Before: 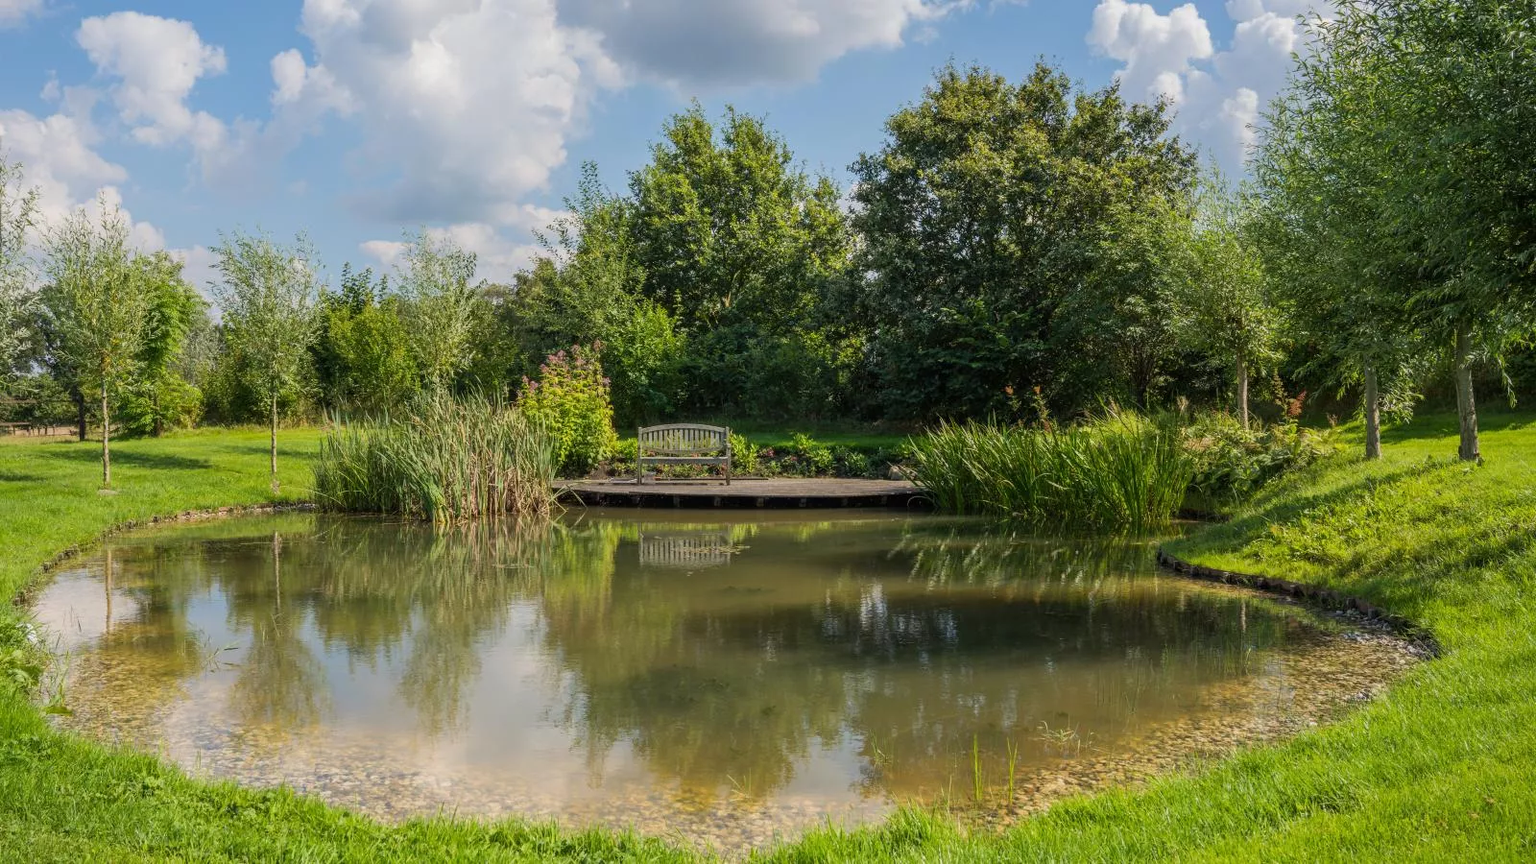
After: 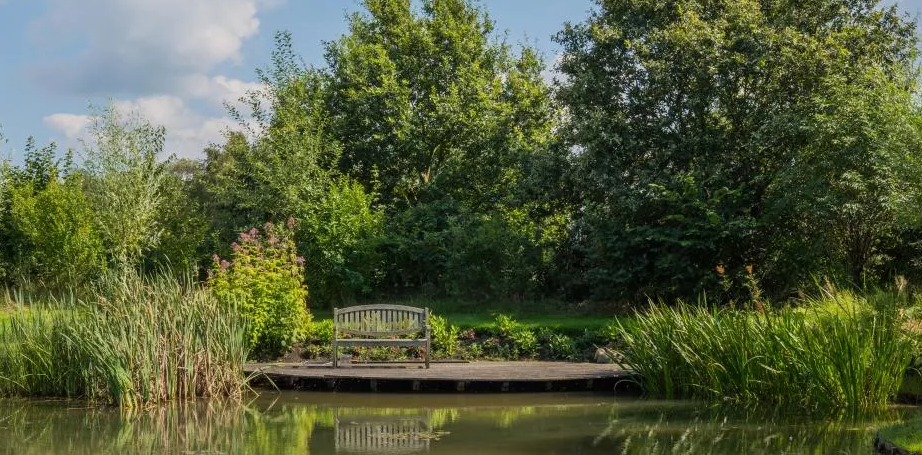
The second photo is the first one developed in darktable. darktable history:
crop: left 20.724%, top 15.277%, right 21.646%, bottom 34.164%
